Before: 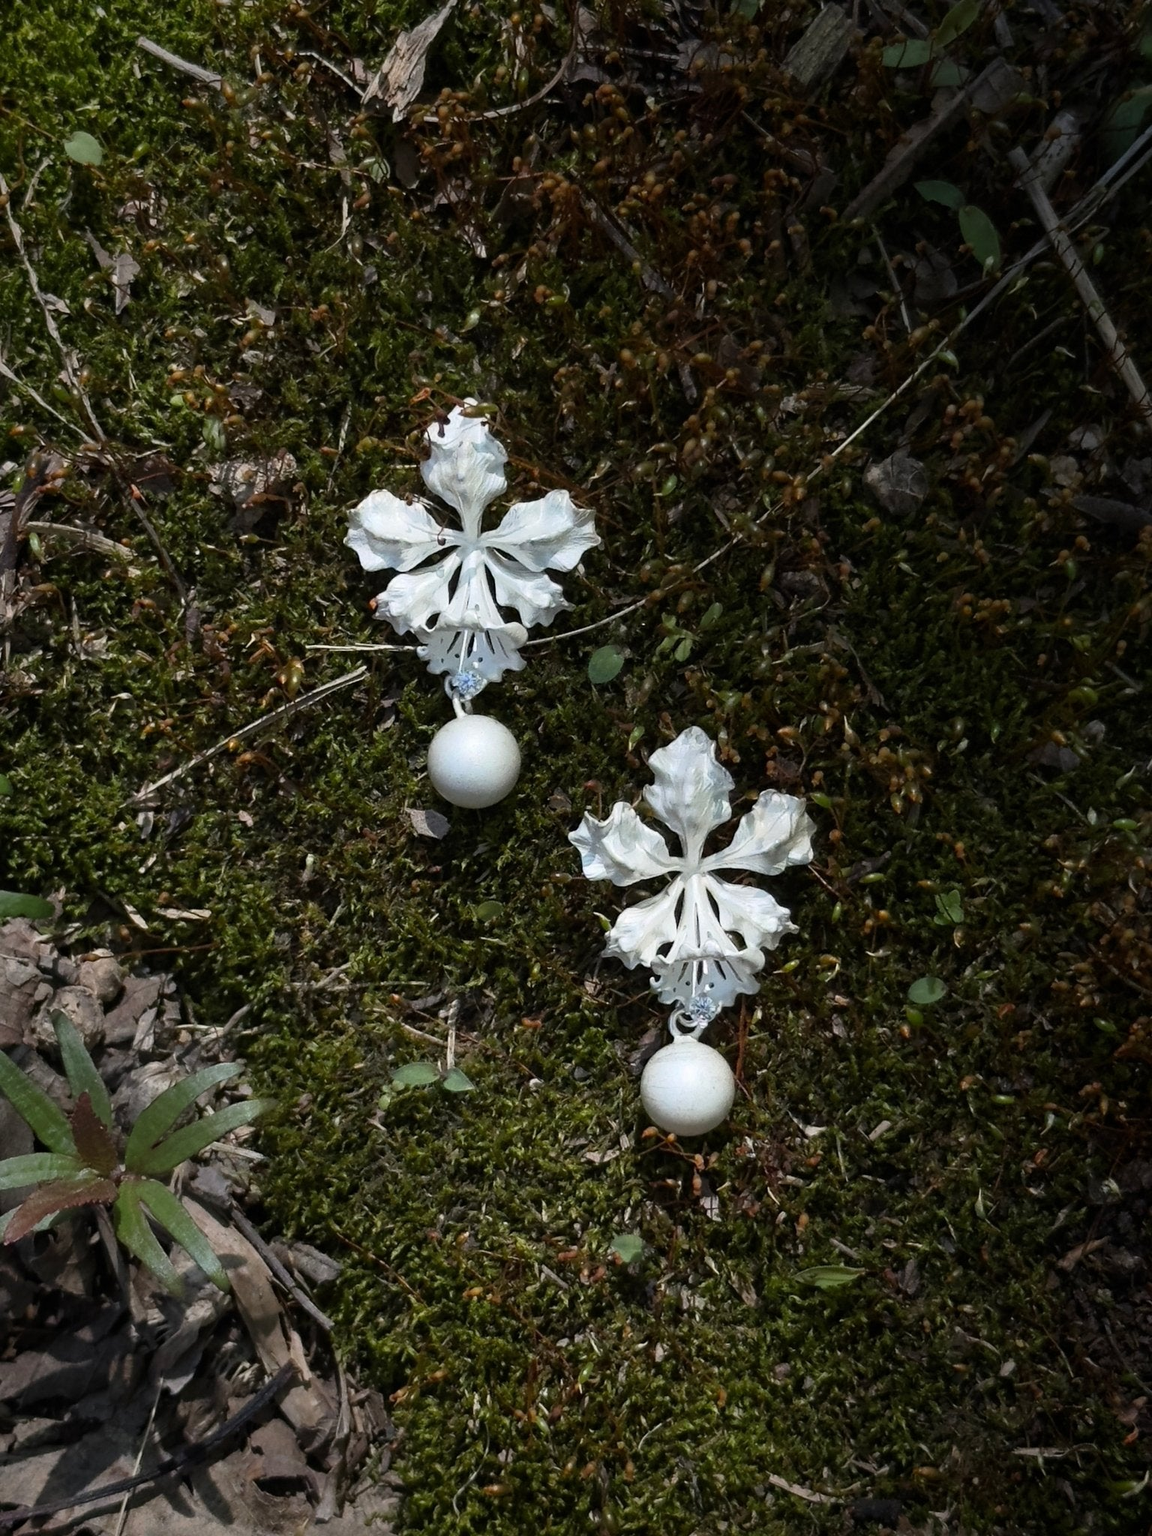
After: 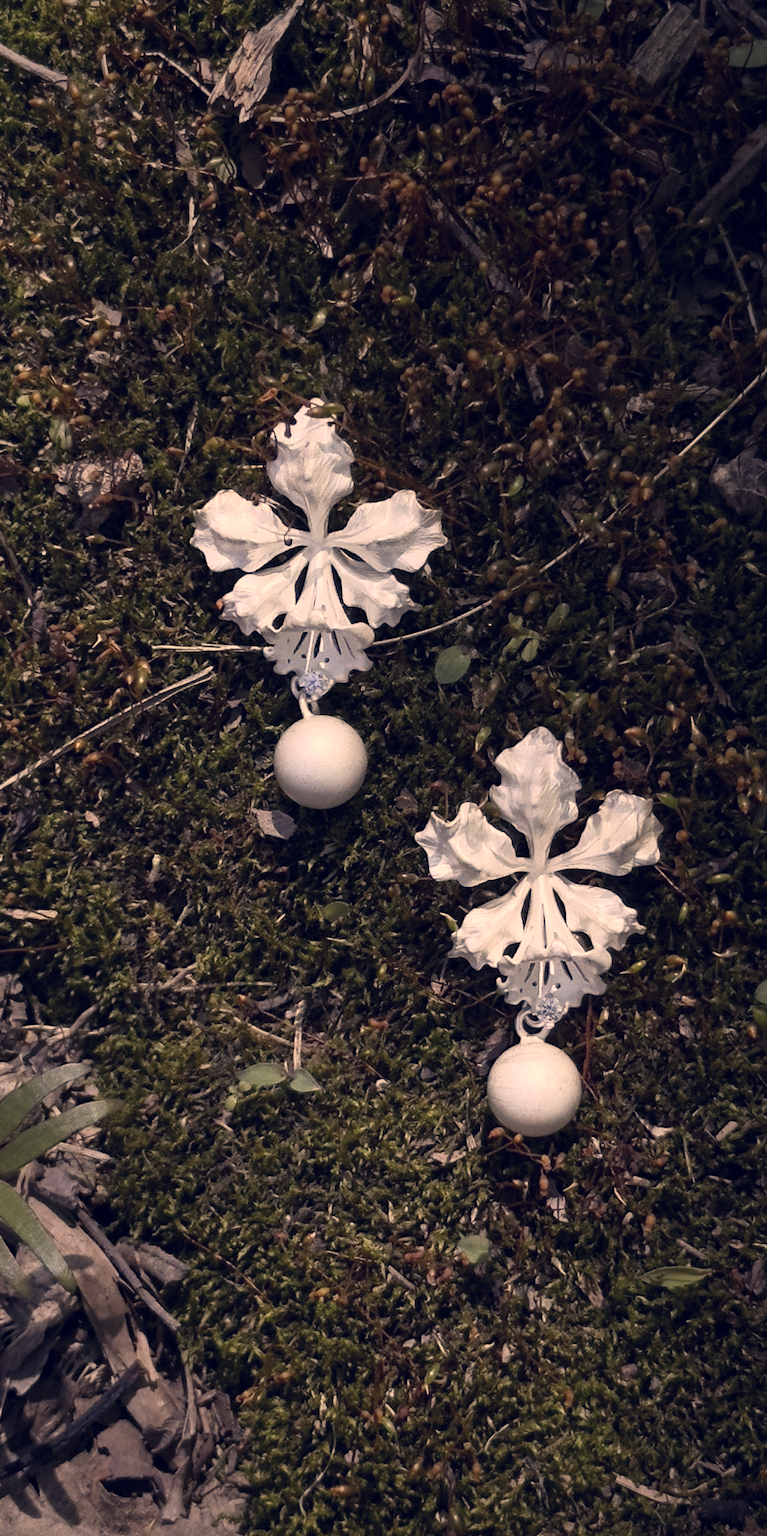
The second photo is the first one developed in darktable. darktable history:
color correction: highlights a* 19.59, highlights b* 27.49, shadows a* 3.46, shadows b* -17.28, saturation 0.73
crop and rotate: left 13.409%, right 19.924%
